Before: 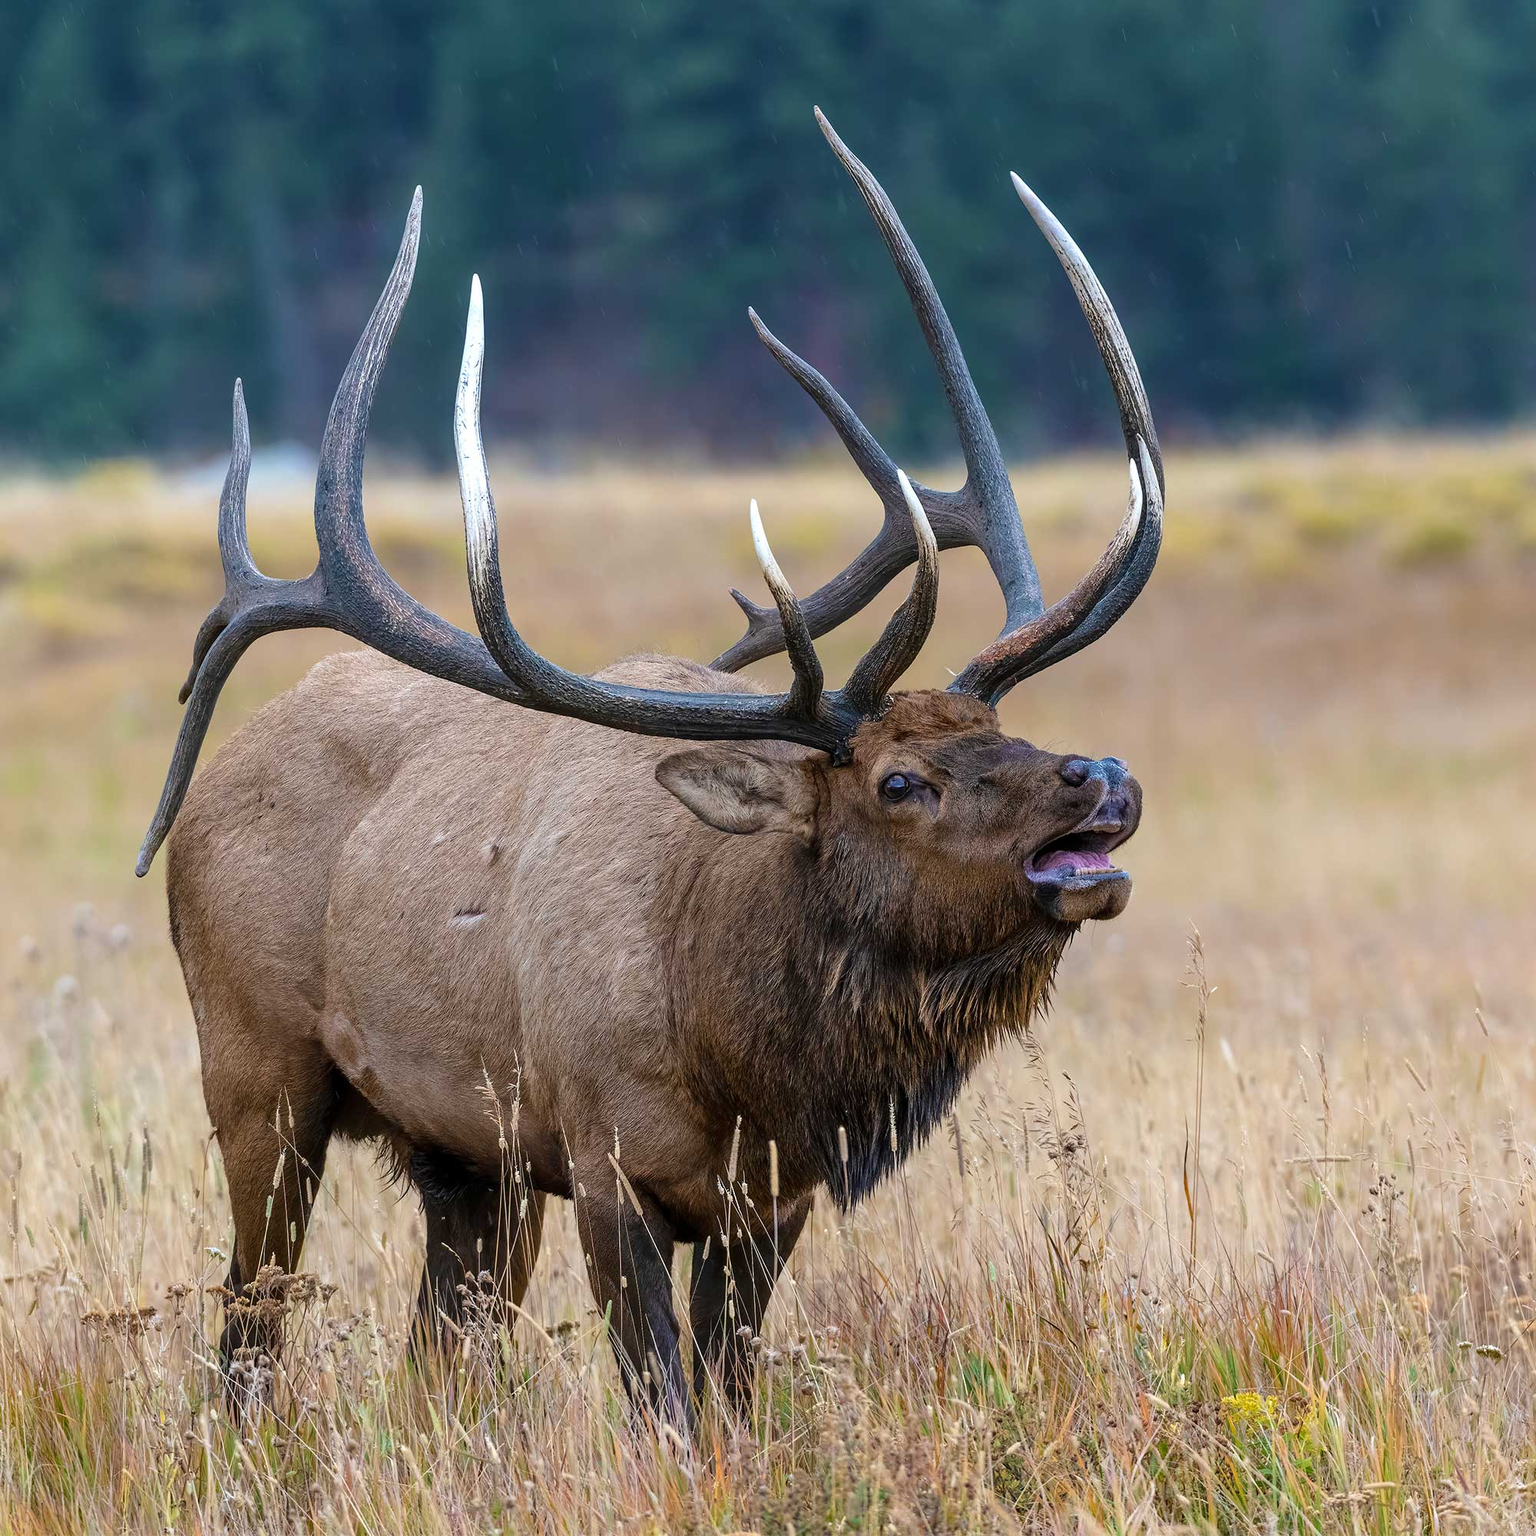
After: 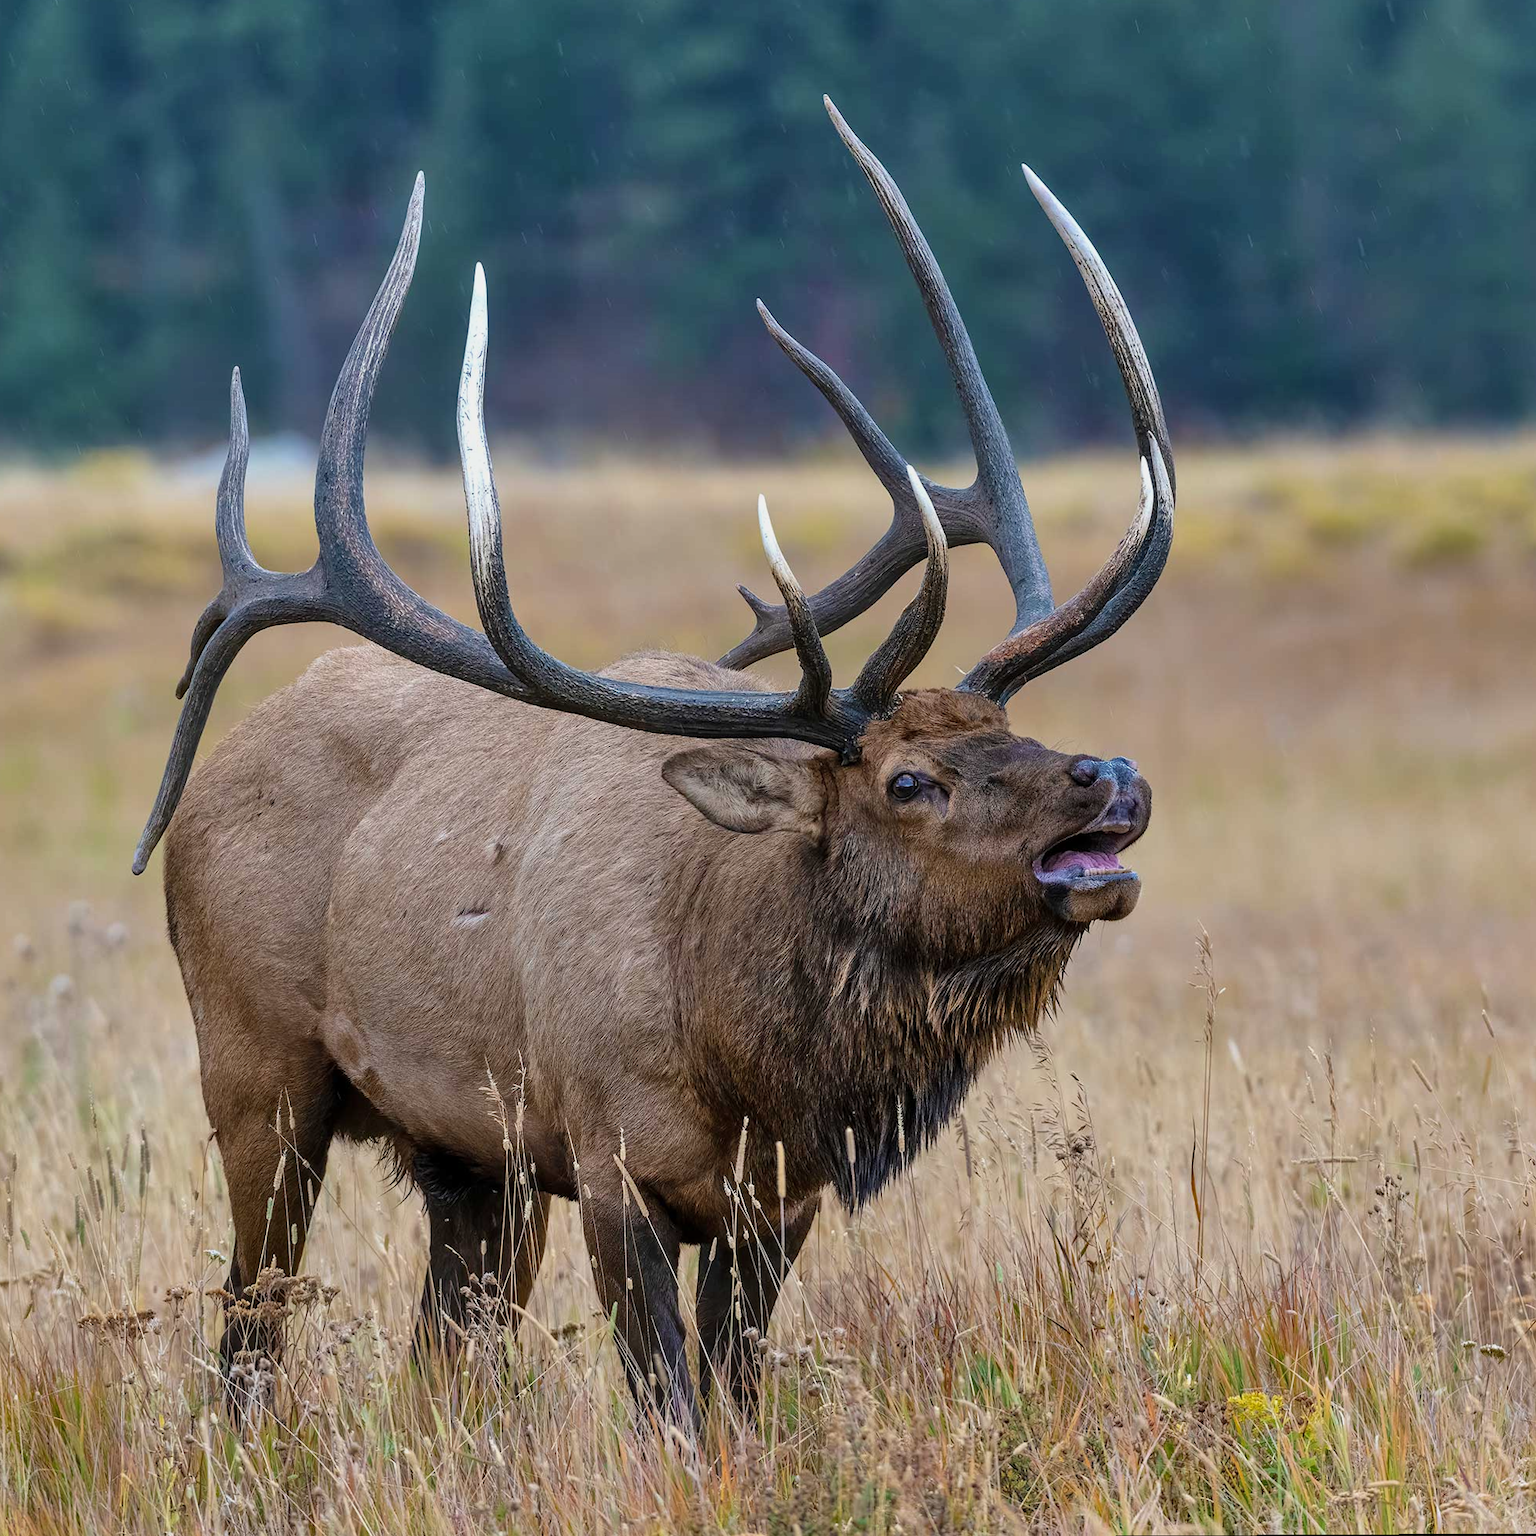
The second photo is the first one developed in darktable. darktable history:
rotate and perspective: rotation 0.174°, lens shift (vertical) 0.013, lens shift (horizontal) 0.019, shear 0.001, automatic cropping original format, crop left 0.007, crop right 0.991, crop top 0.016, crop bottom 0.997
shadows and highlights: soften with gaussian
exposure: exposure -0.21 EV, compensate highlight preservation false
